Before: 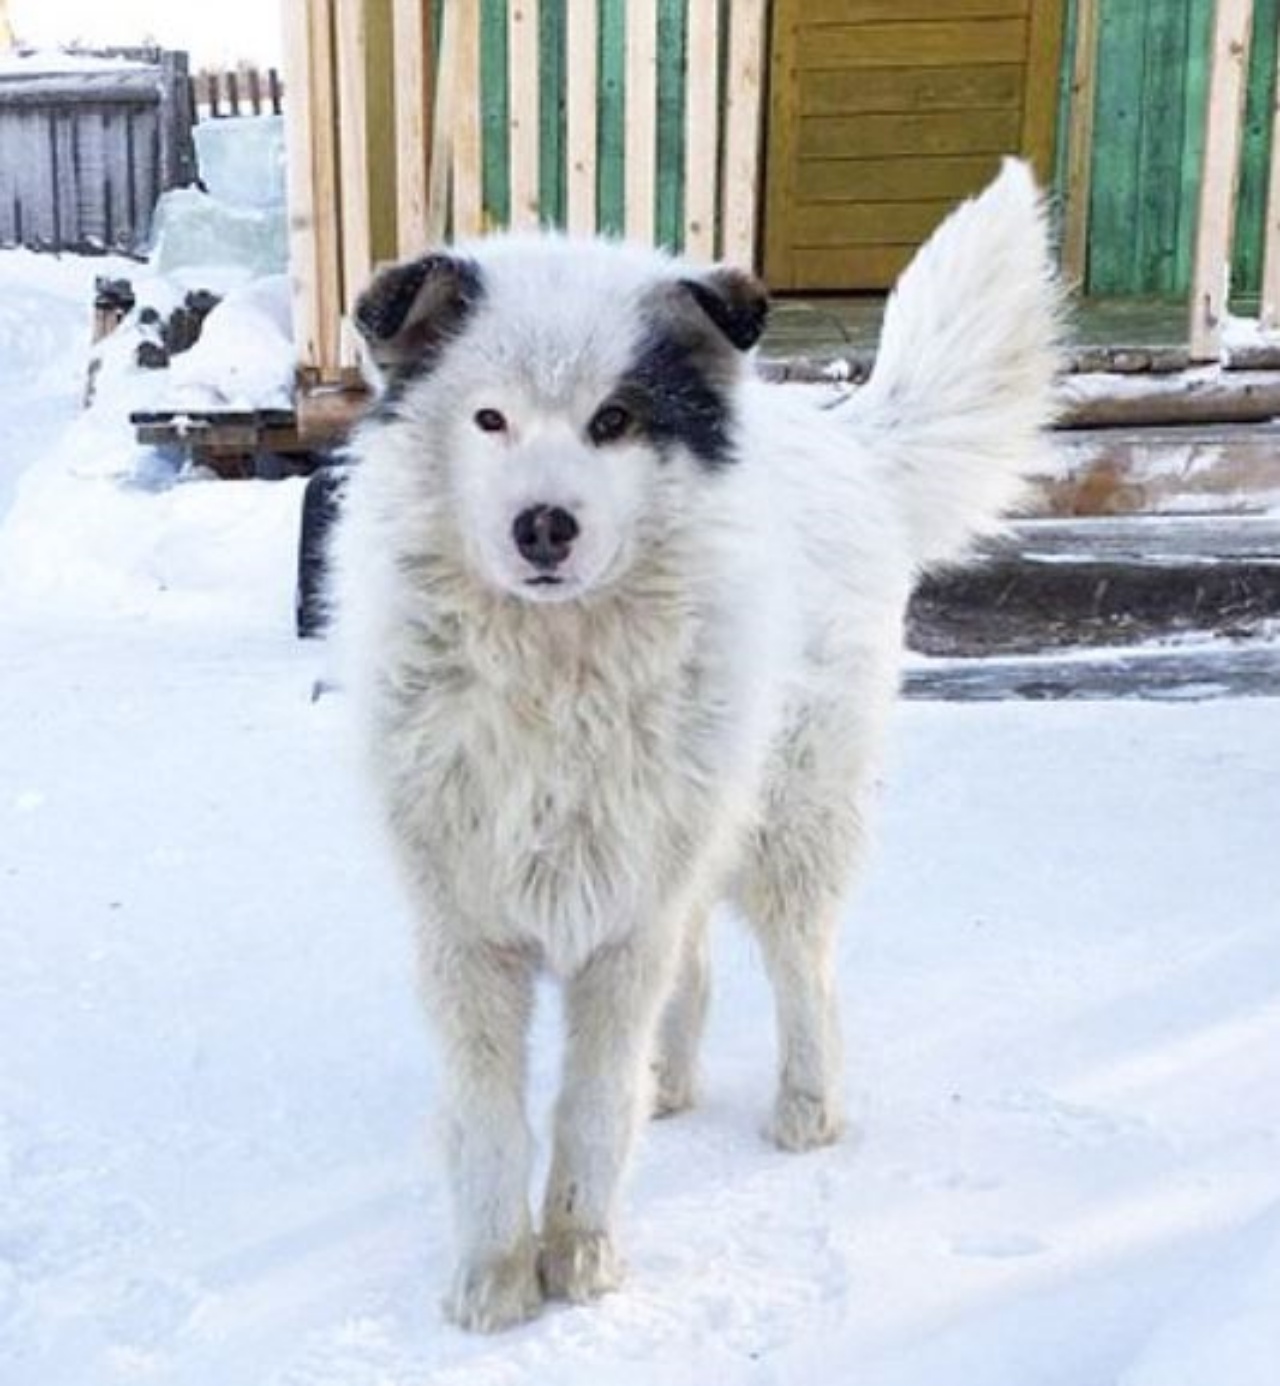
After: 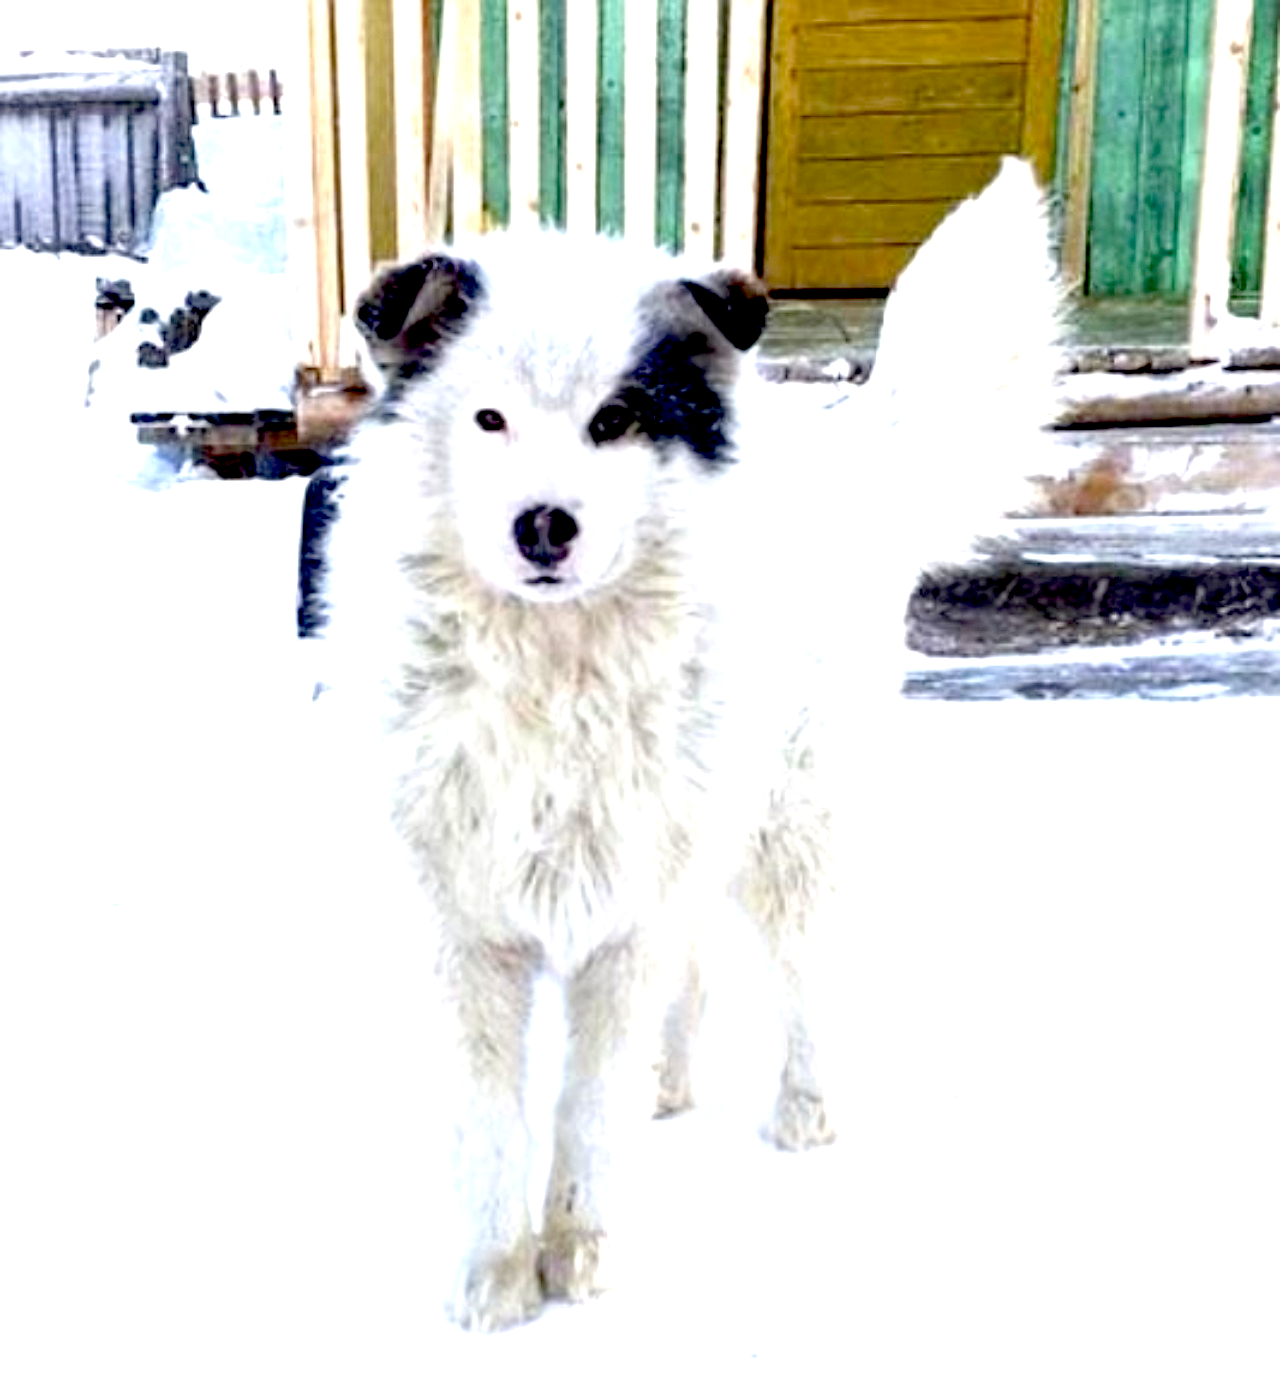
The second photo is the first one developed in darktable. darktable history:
exposure: black level correction 0.035, exposure 0.901 EV, compensate exposure bias true, compensate highlight preservation false
